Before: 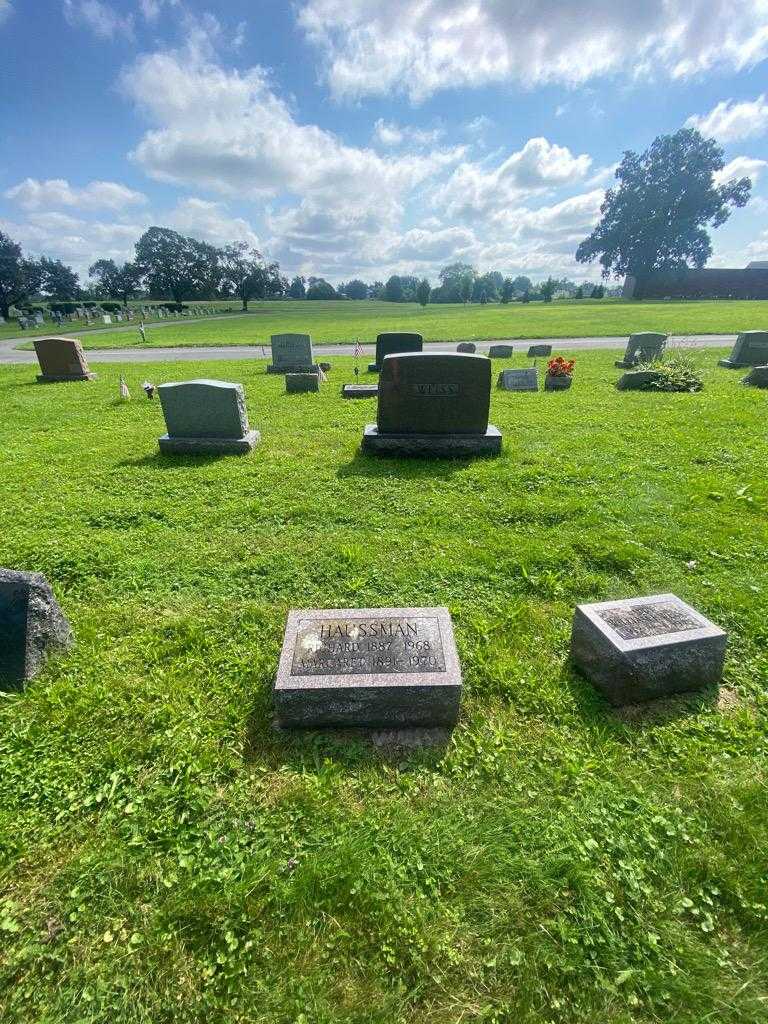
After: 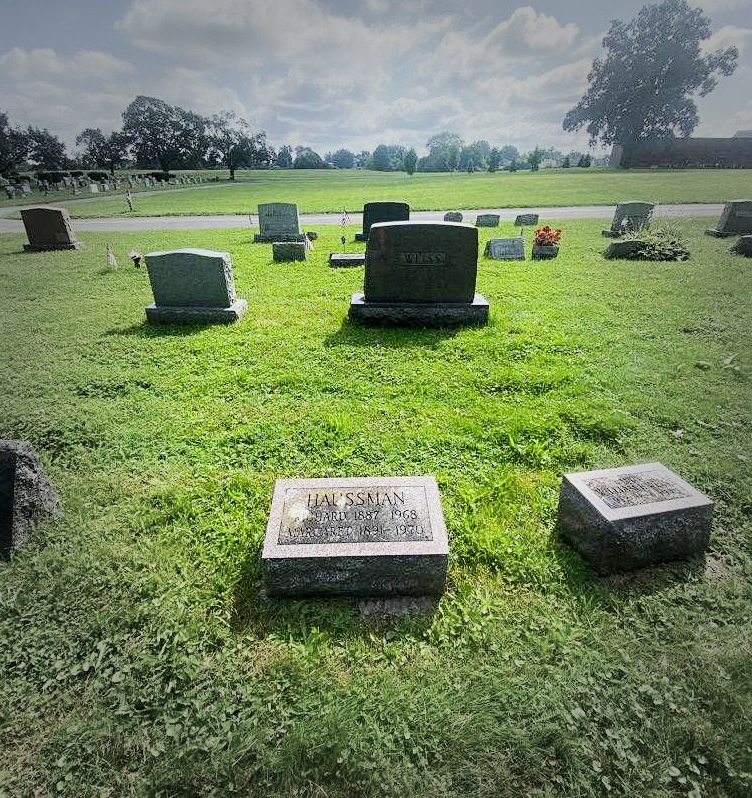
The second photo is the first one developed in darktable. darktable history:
crop and rotate: left 1.814%, top 12.818%, right 0.25%, bottom 9.225%
sharpen: amount 0.2
exposure: exposure 0.6 EV, compensate highlight preservation false
filmic rgb: black relative exposure -7.65 EV, white relative exposure 4.56 EV, hardness 3.61, contrast 1.05
tone equalizer: -8 EV -0.001 EV, -7 EV 0.001 EV, -6 EV -0.002 EV, -5 EV -0.003 EV, -4 EV -0.062 EV, -3 EV -0.222 EV, -2 EV -0.267 EV, -1 EV 0.105 EV, +0 EV 0.303 EV
vignetting: fall-off start 48.41%, automatic ratio true, width/height ratio 1.29, unbound false
